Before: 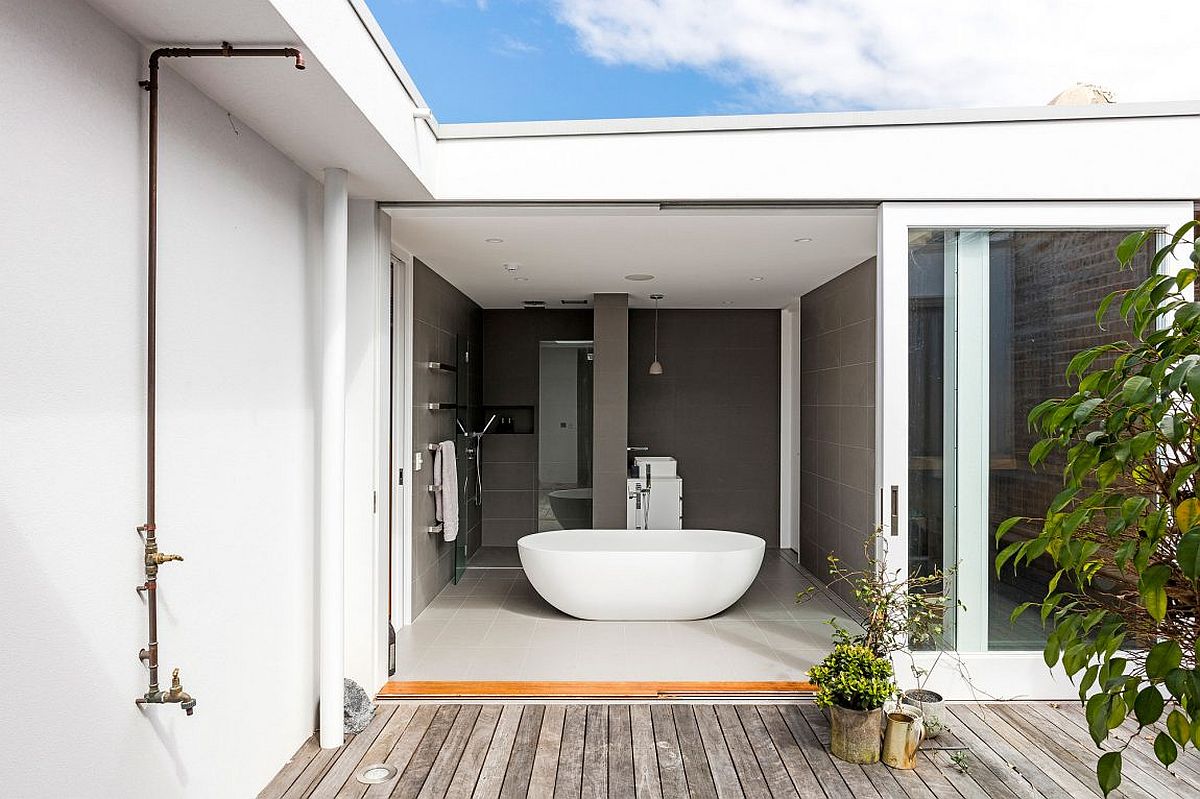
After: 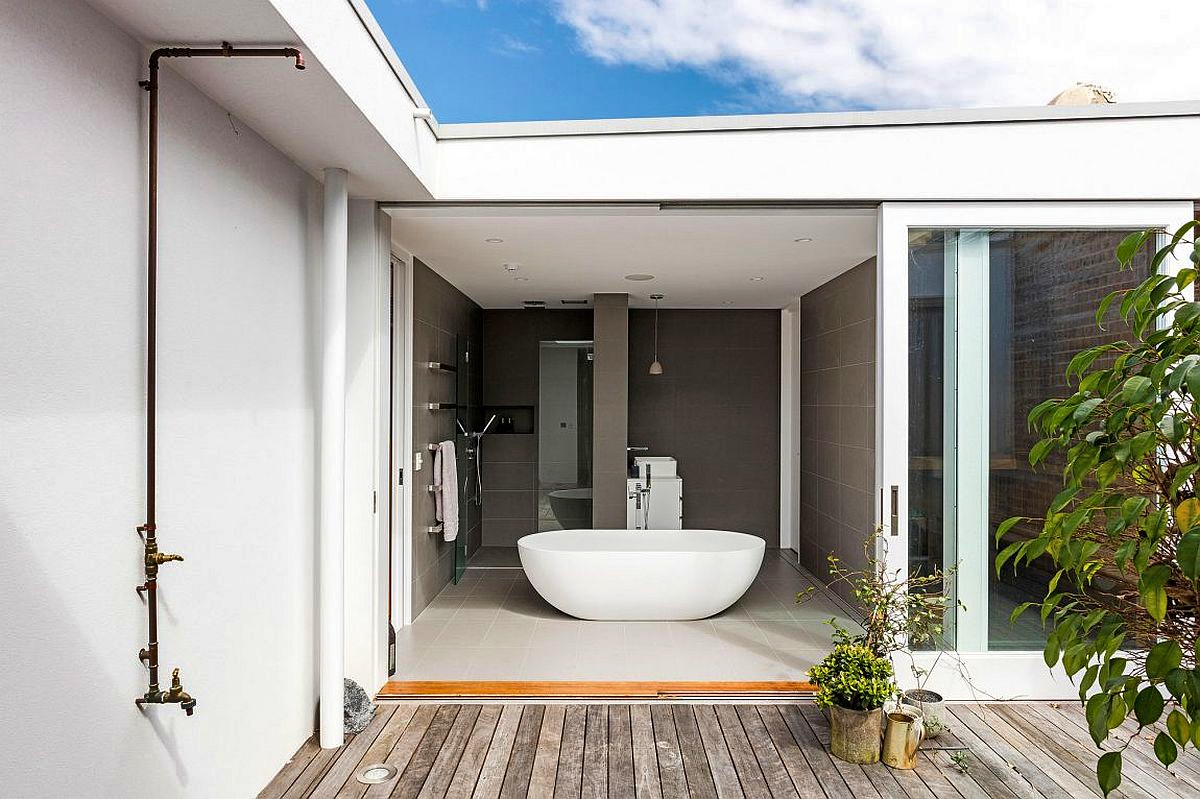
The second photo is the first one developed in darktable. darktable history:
shadows and highlights: low approximation 0.01, soften with gaussian
velvia: on, module defaults
